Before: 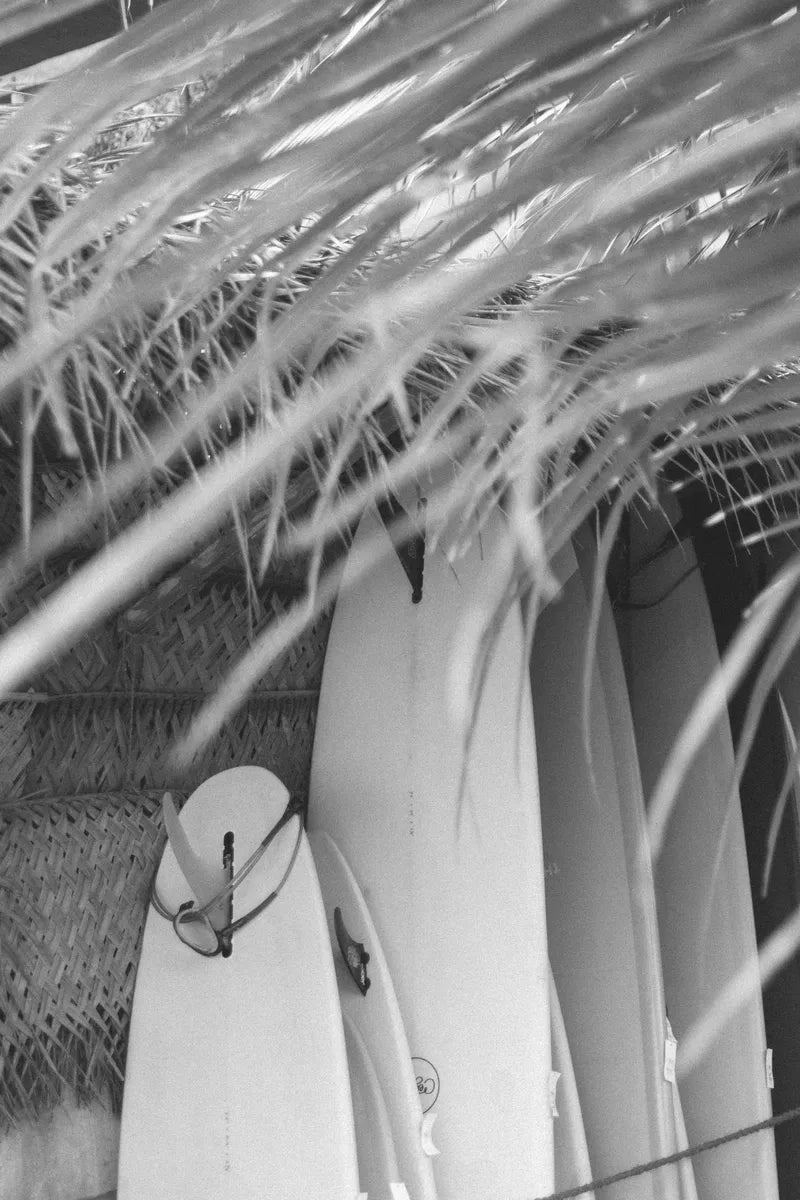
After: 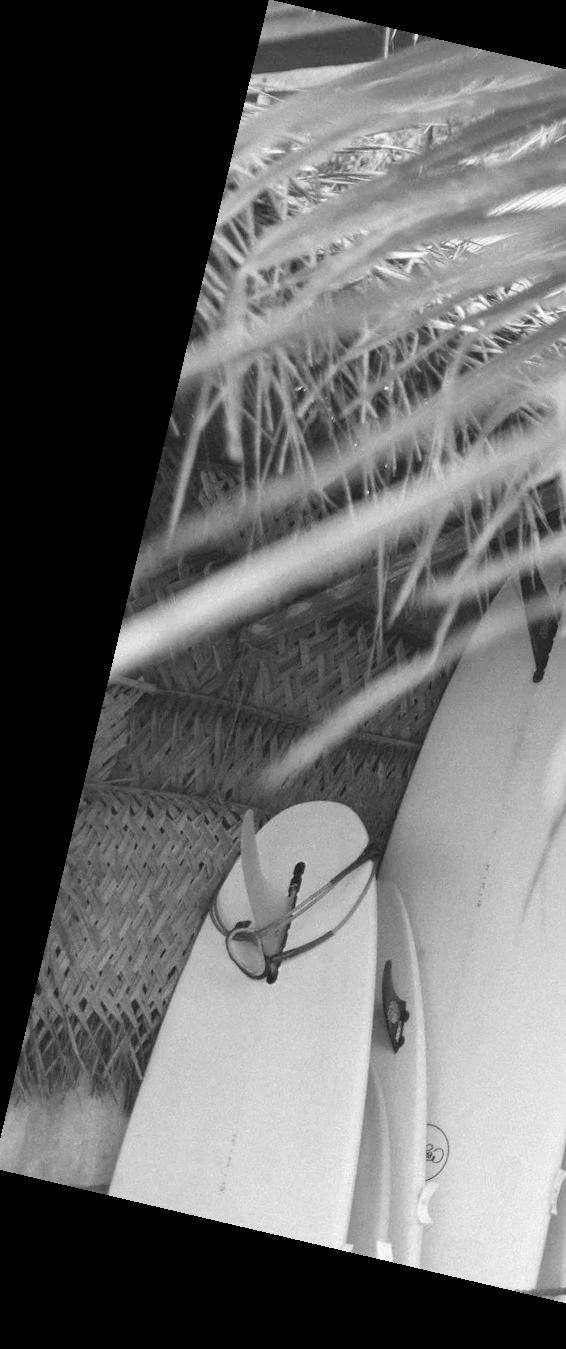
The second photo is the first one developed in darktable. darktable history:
crop: left 0.587%, right 45.588%, bottom 0.086%
rotate and perspective: rotation 13.27°, automatic cropping off
